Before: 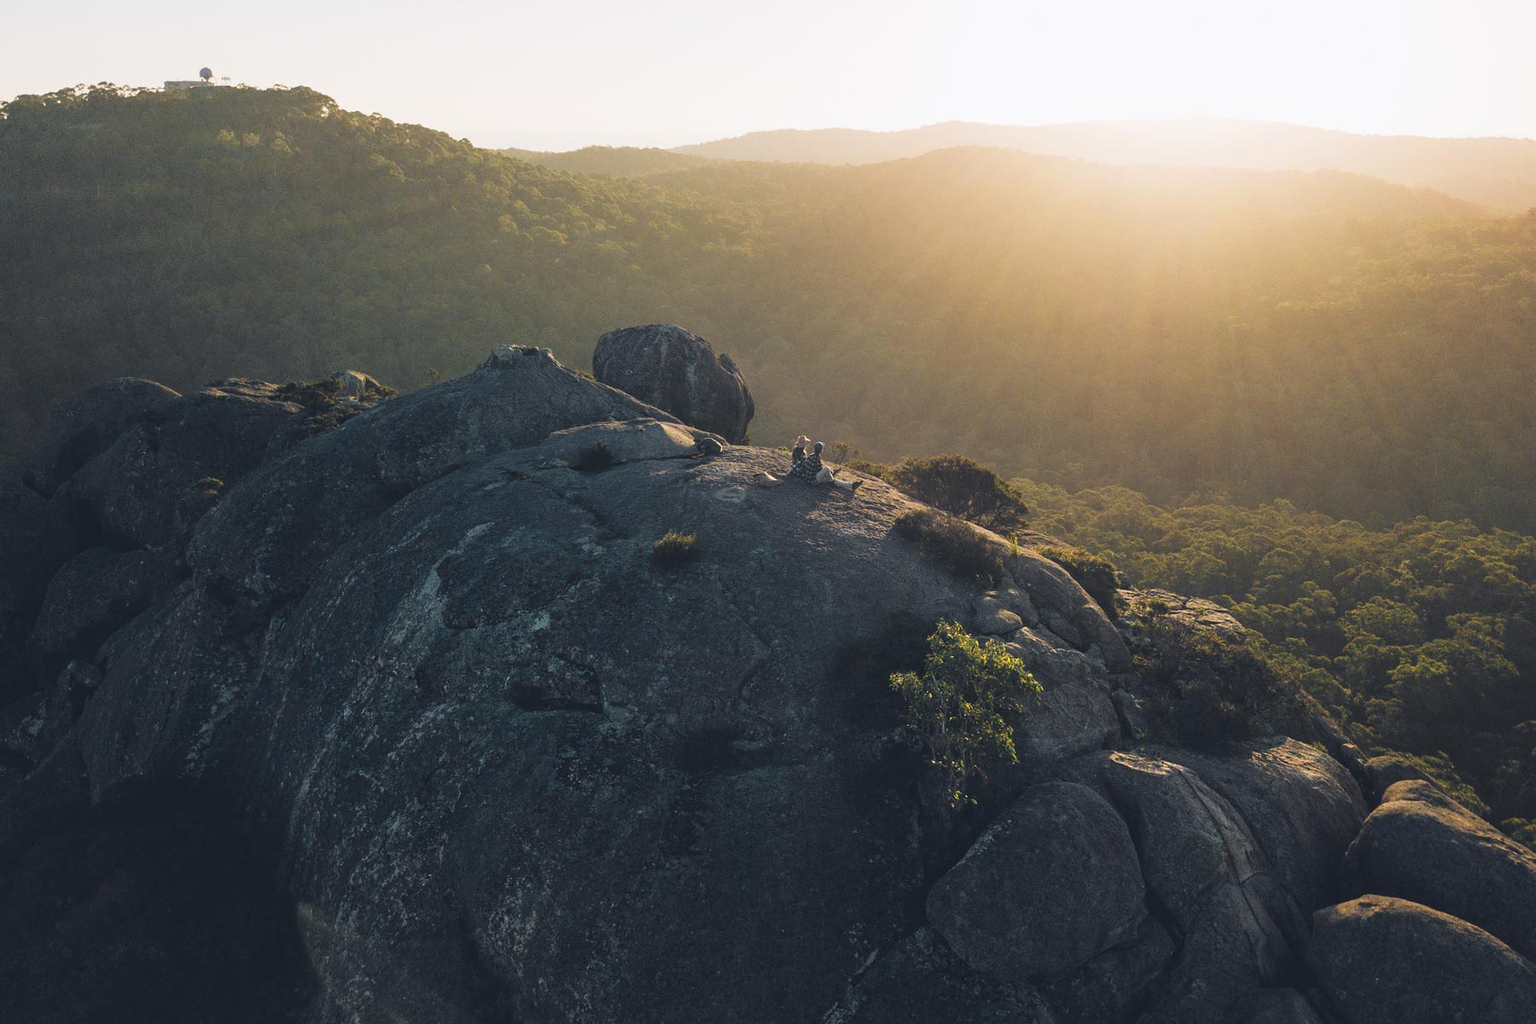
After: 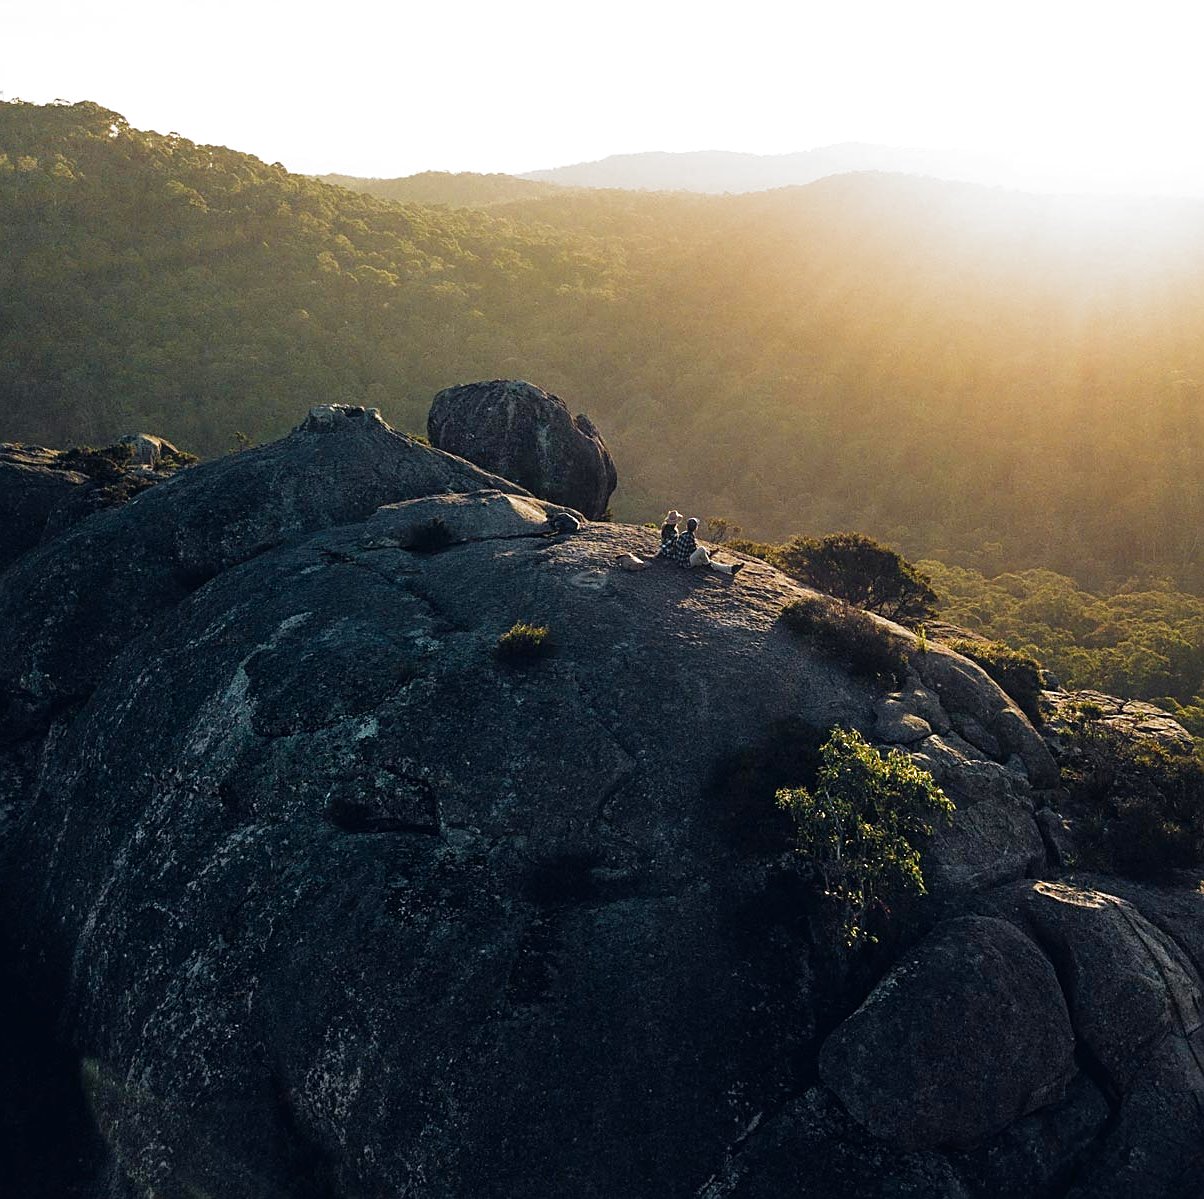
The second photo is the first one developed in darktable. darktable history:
filmic rgb: black relative exposure -8.23 EV, white relative exposure 2.2 EV, target white luminance 99.857%, hardness 7.09, latitude 74.7%, contrast 1.322, highlights saturation mix -1.62%, shadows ↔ highlights balance 30.2%, add noise in highlights 0.002, preserve chrominance no, color science v3 (2019), use custom middle-gray values true, contrast in highlights soft
crop and rotate: left 14.88%, right 18.204%
sharpen: on, module defaults
exposure: black level correction 0, compensate exposure bias true, compensate highlight preservation false
